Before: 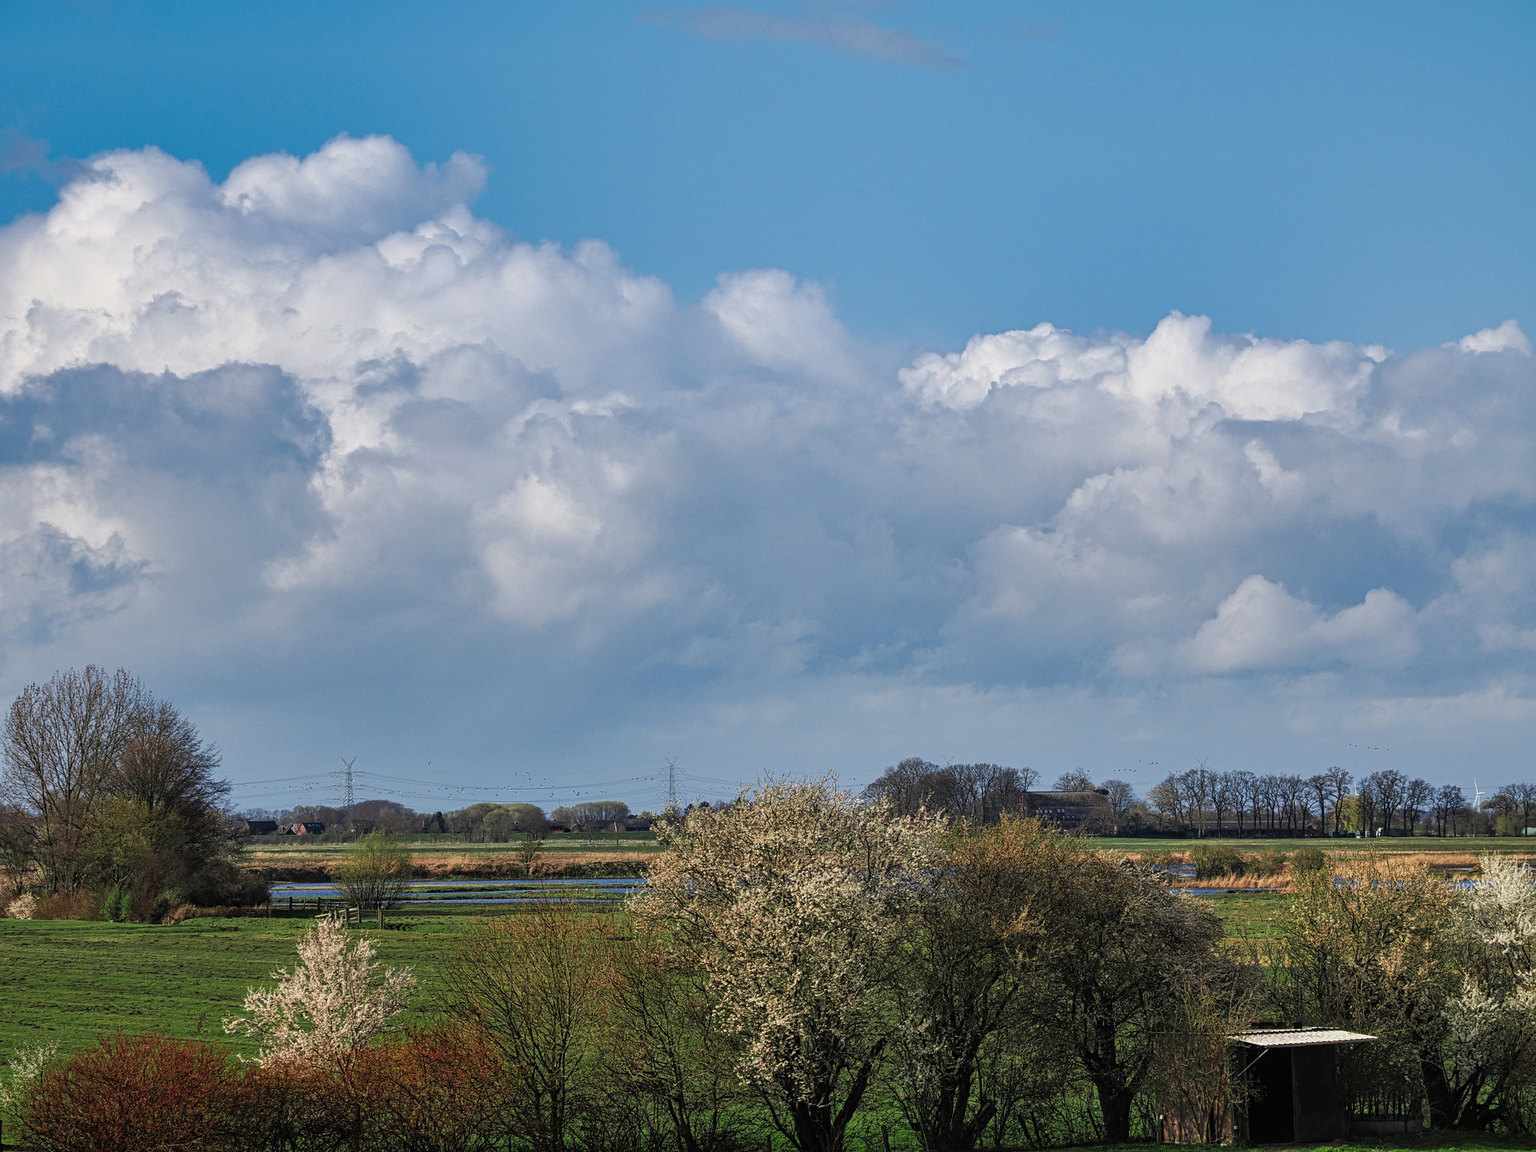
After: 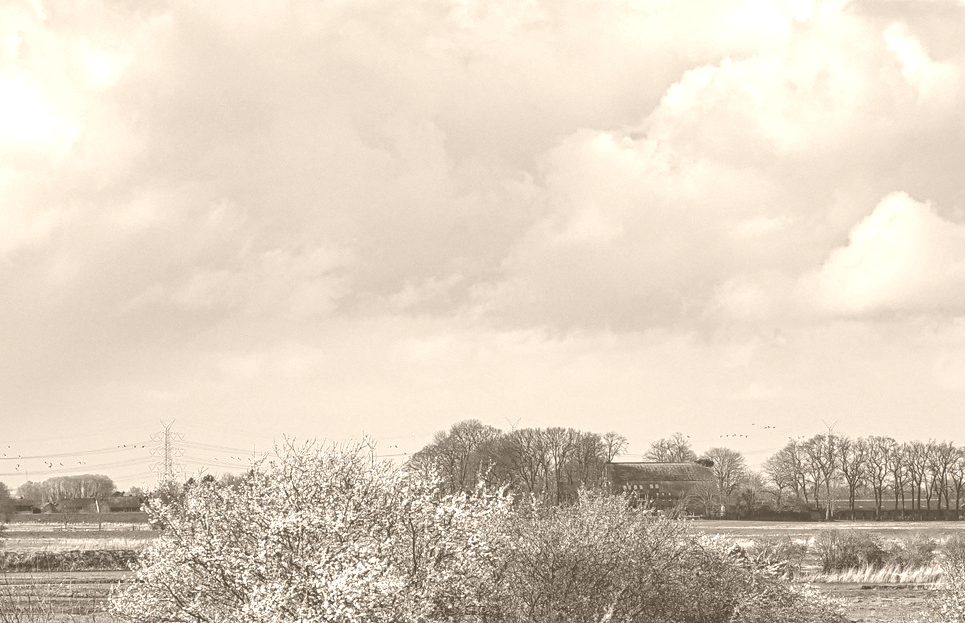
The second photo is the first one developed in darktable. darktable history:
colorize: hue 34.49°, saturation 35.33%, source mix 100%, version 1
crop: left 35.03%, top 36.625%, right 14.663%, bottom 20.057%
